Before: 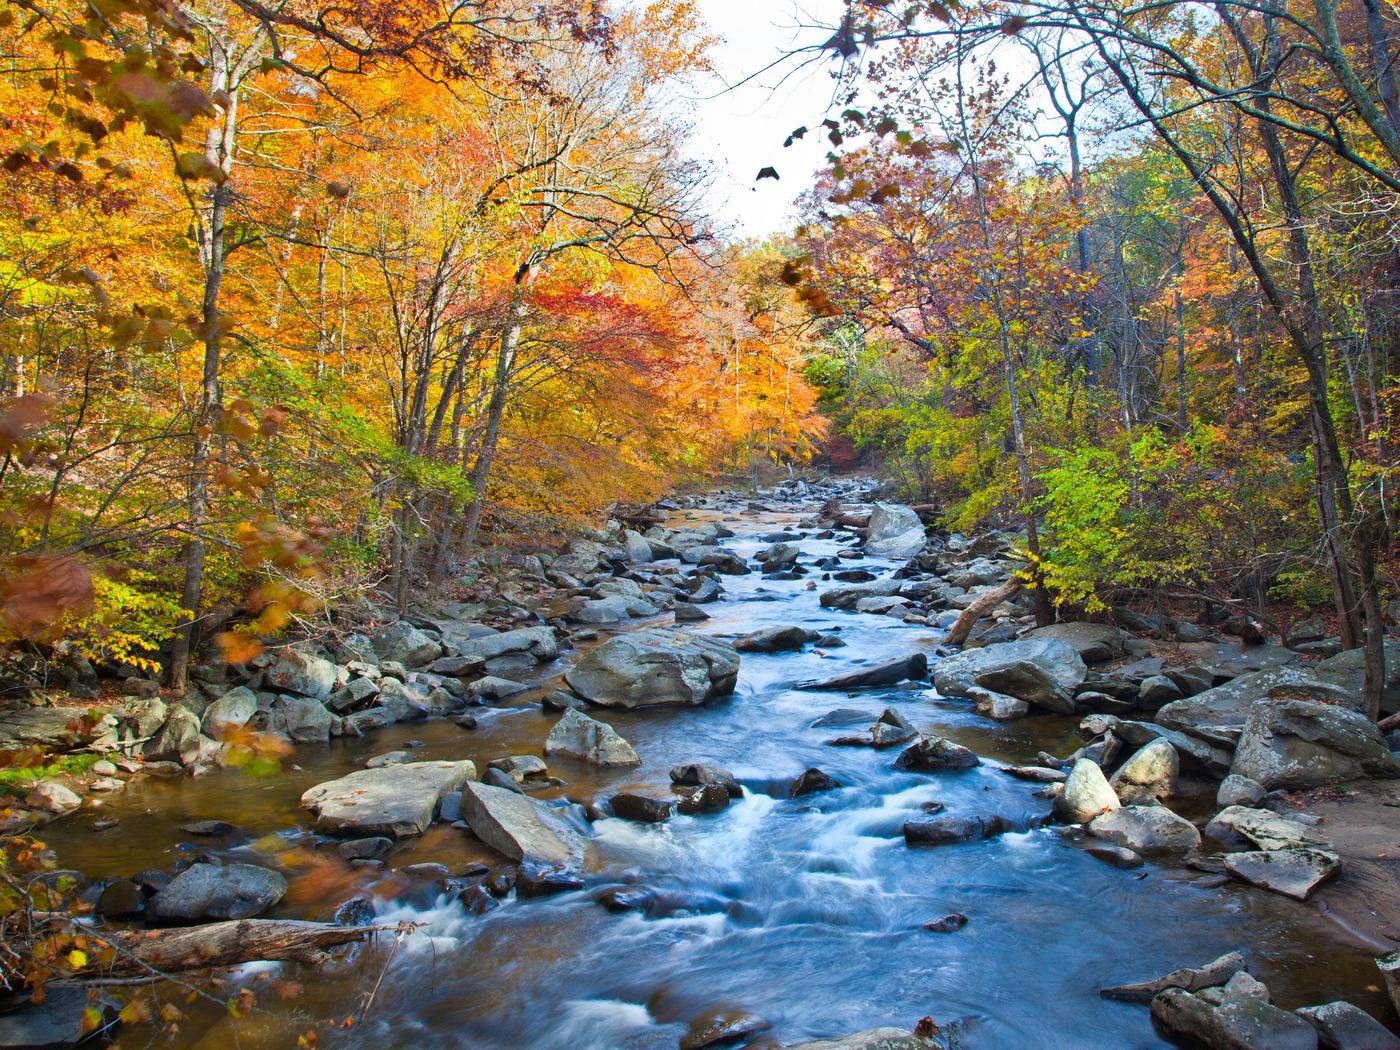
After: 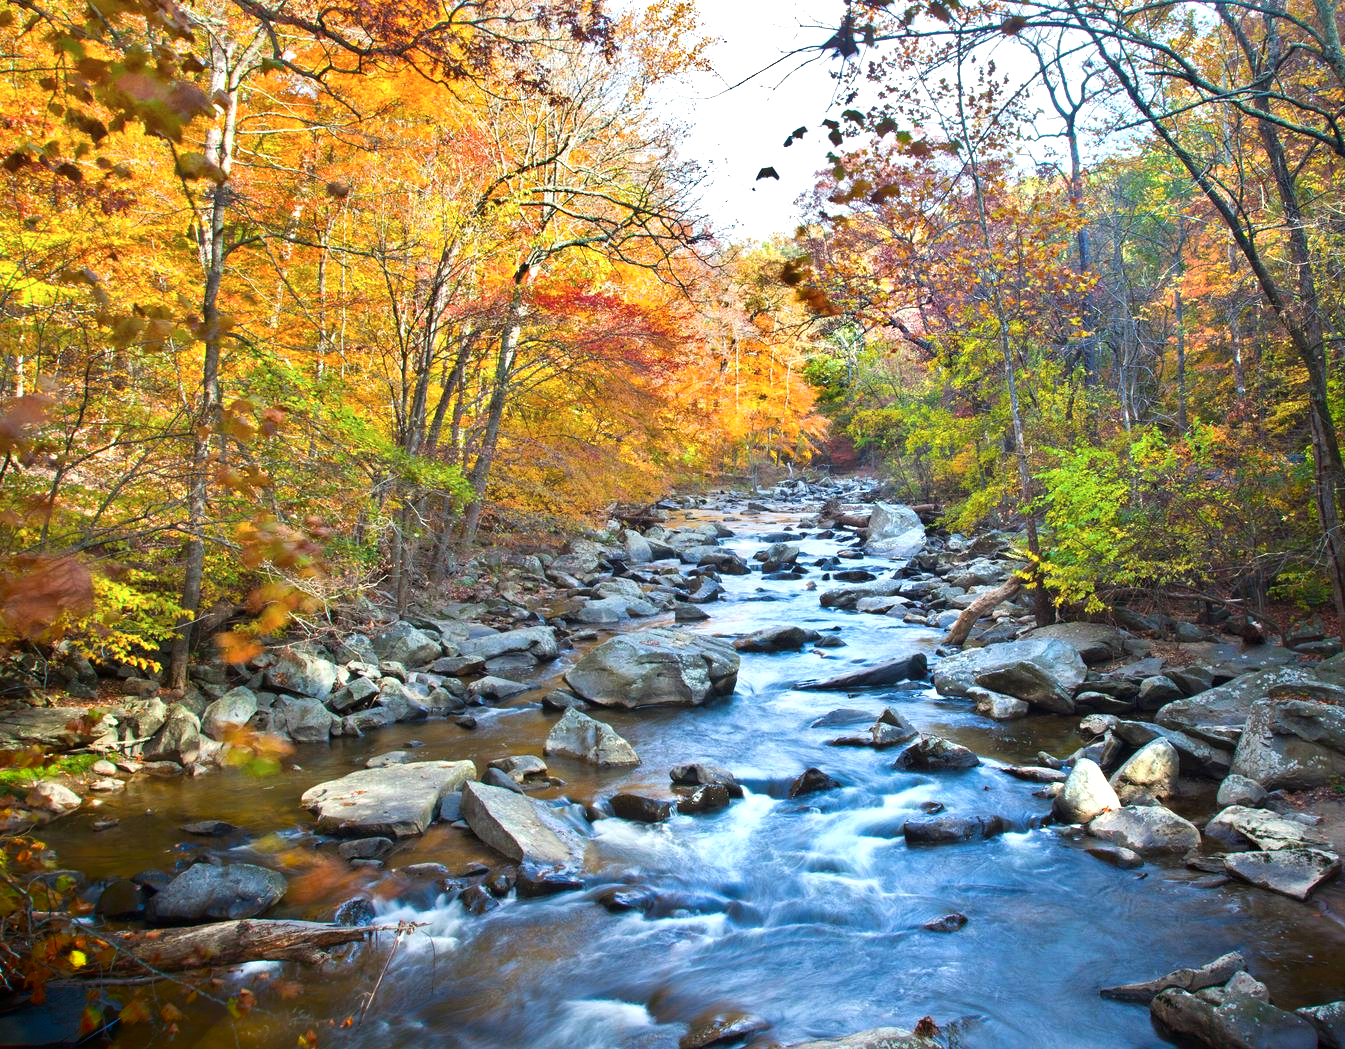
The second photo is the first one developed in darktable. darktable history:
crop: right 3.923%, bottom 0.051%
shadows and highlights: shadows -88.85, highlights -36.34, highlights color adjustment 0.074%, soften with gaussian
contrast brightness saturation: saturation -0.056
exposure: black level correction 0, exposure 0.499 EV, compensate highlight preservation false
